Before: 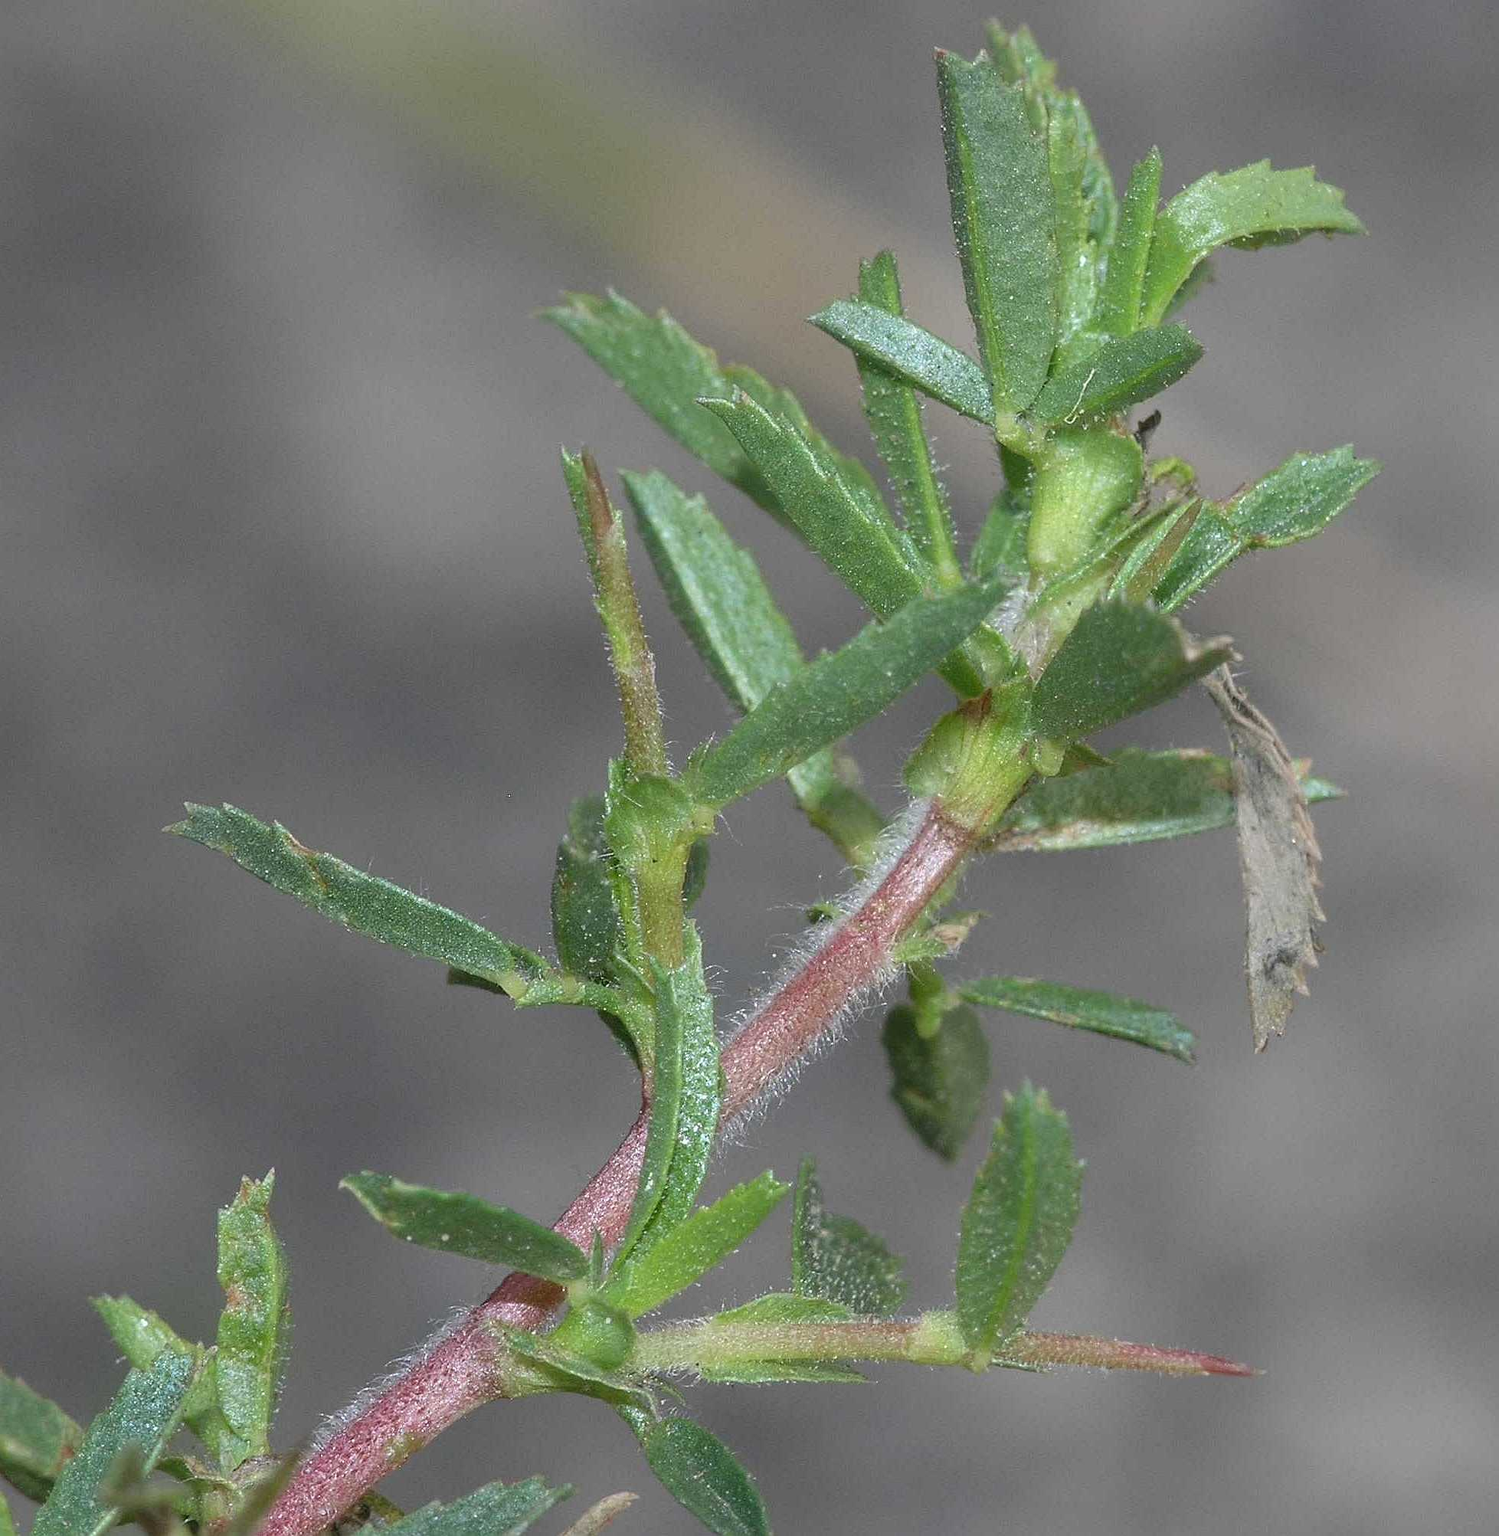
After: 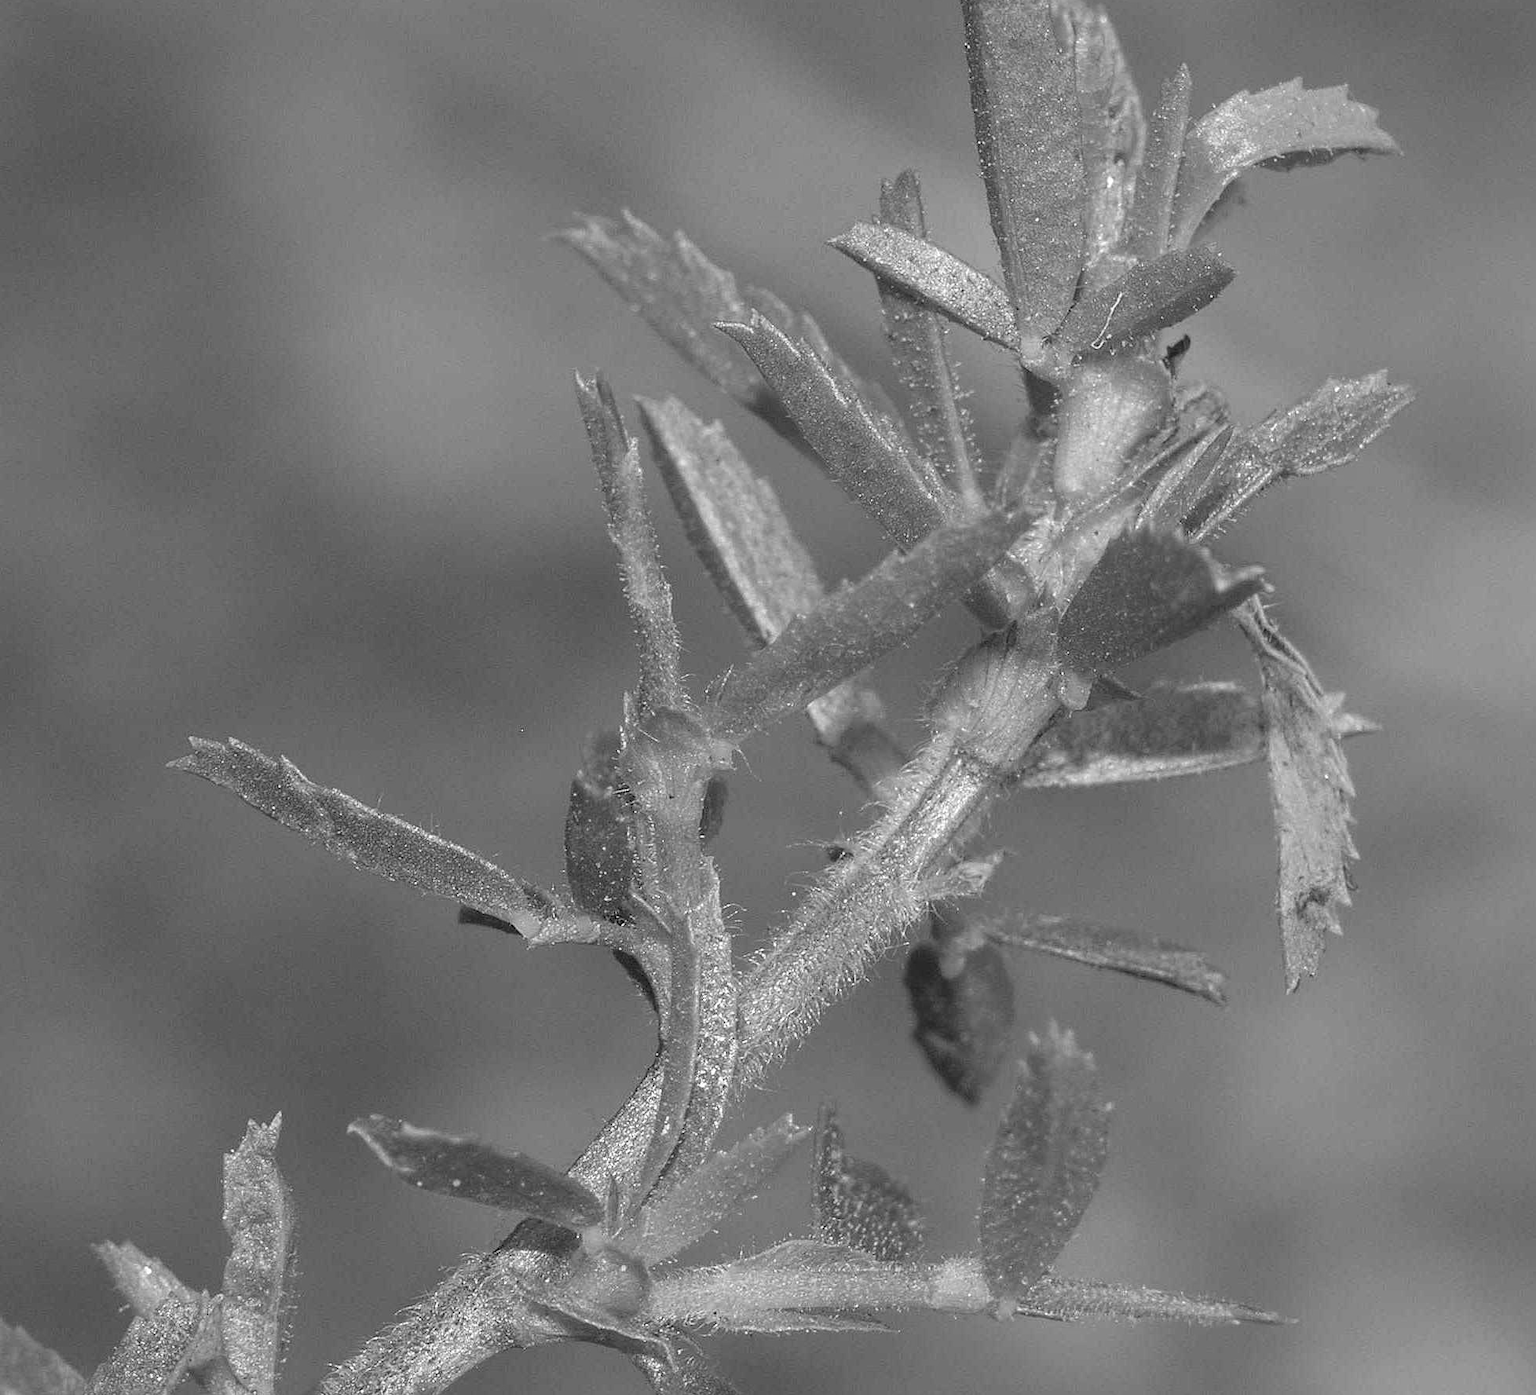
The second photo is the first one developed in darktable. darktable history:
crop and rotate: top 5.439%, bottom 5.927%
color zones: curves: ch0 [(0.004, 0.588) (0.116, 0.636) (0.259, 0.476) (0.423, 0.464) (0.75, 0.5)]; ch1 [(0, 0) (0.143, 0) (0.286, 0) (0.429, 0) (0.571, 0) (0.714, 0) (0.857, 0)]
local contrast: highlights 103%, shadows 98%, detail 119%, midtone range 0.2
exposure: black level correction 0.002, compensate exposure bias true, compensate highlight preservation false
